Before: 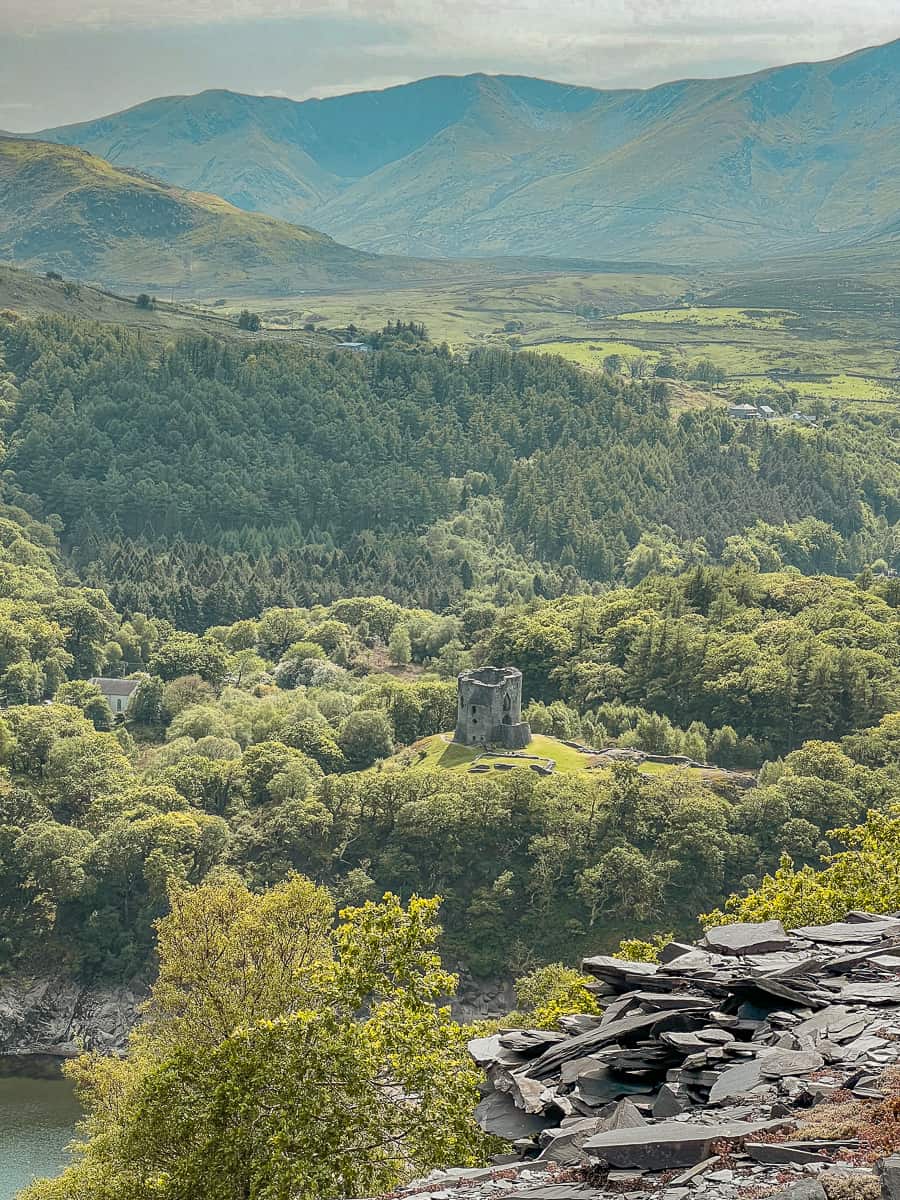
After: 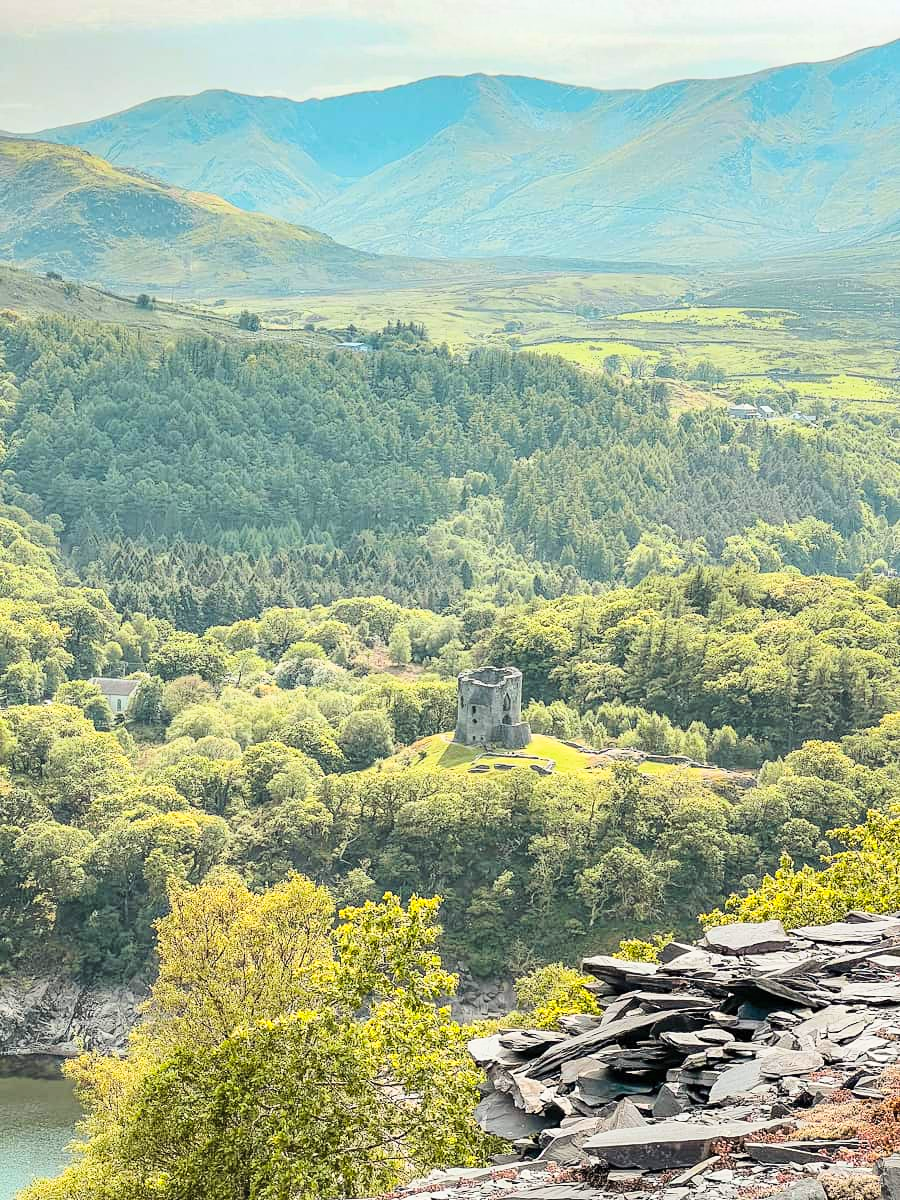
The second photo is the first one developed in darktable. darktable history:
contrast brightness saturation: contrast 0.033, brightness 0.067, saturation 0.128
base curve: curves: ch0 [(0, 0) (0.028, 0.03) (0.121, 0.232) (0.46, 0.748) (0.859, 0.968) (1, 1)]
